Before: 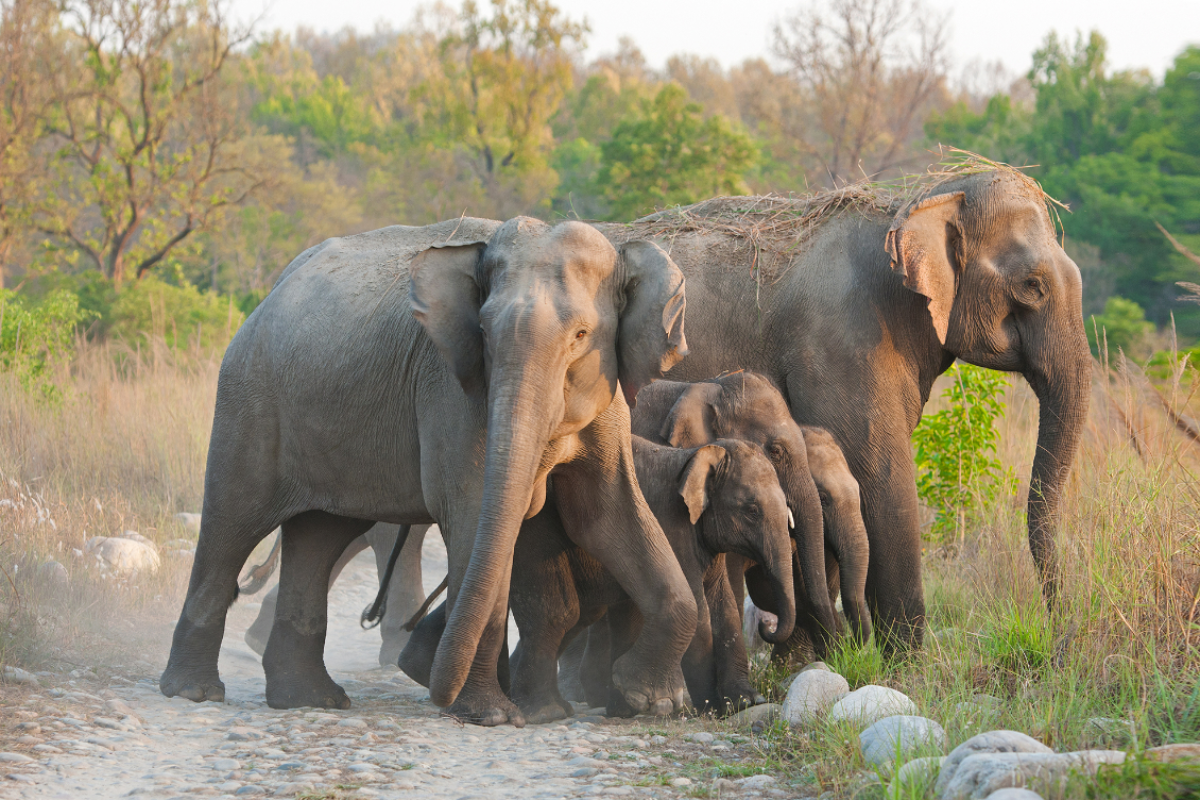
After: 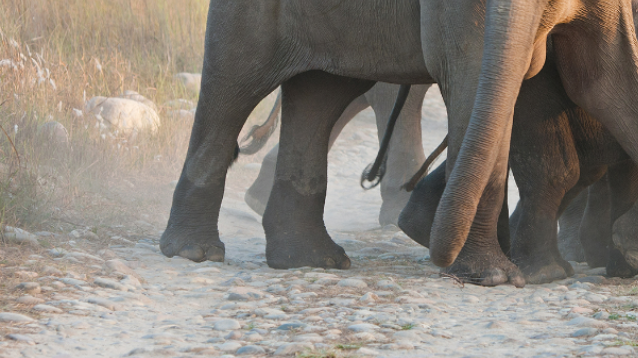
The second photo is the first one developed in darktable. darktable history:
crop and rotate: top 55.084%, right 46.784%, bottom 0.15%
